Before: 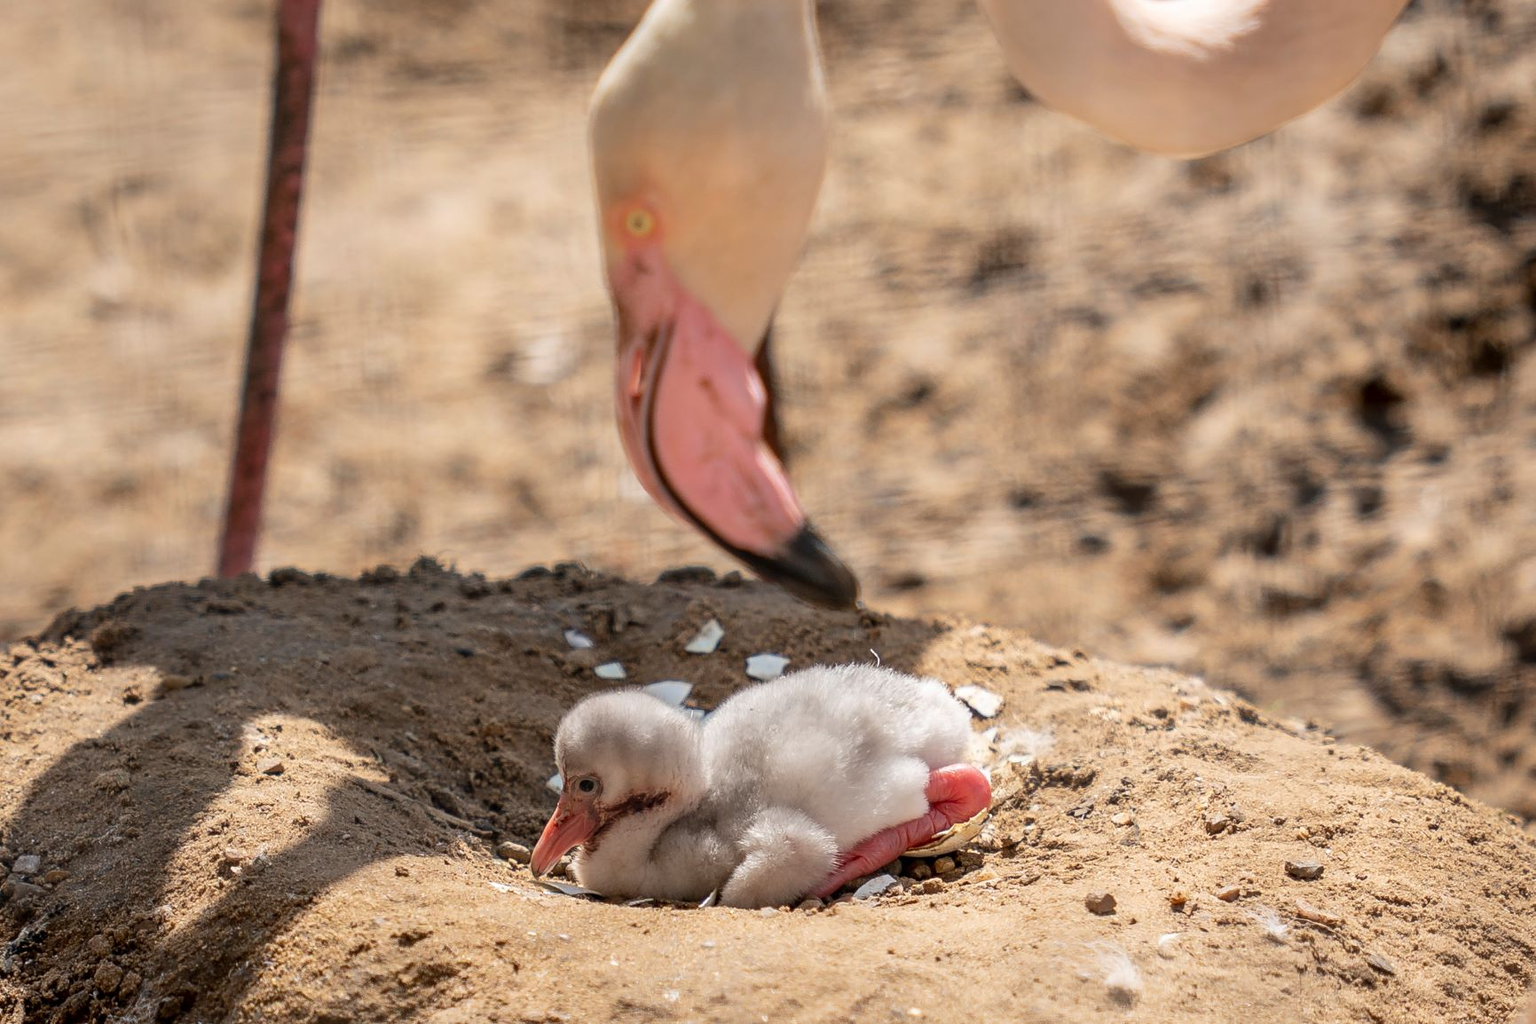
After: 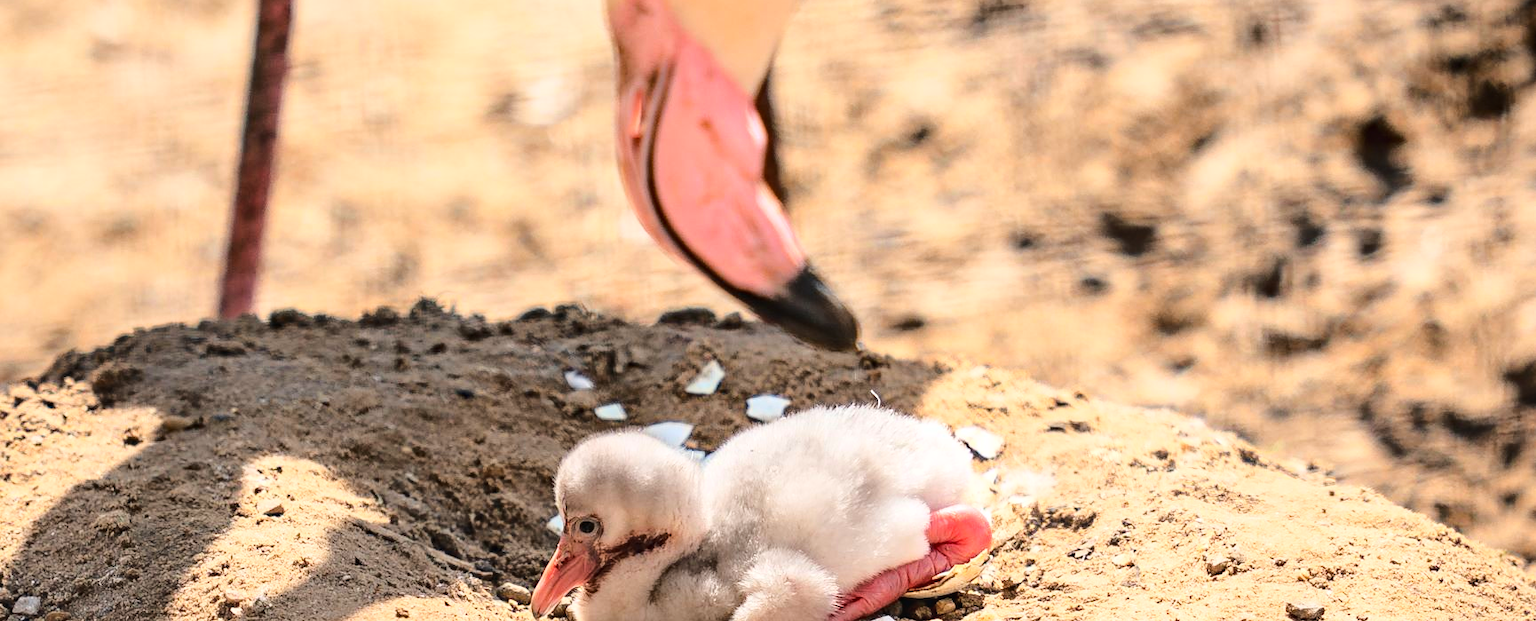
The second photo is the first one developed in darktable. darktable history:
crop and rotate: top 25.357%, bottom 13.942%
base curve: curves: ch0 [(0, 0) (0.032, 0.037) (0.105, 0.228) (0.435, 0.76) (0.856, 0.983) (1, 1)]
exposure: black level correction -0.003, exposure 0.04 EV, compensate highlight preservation false
haze removal: adaptive false
